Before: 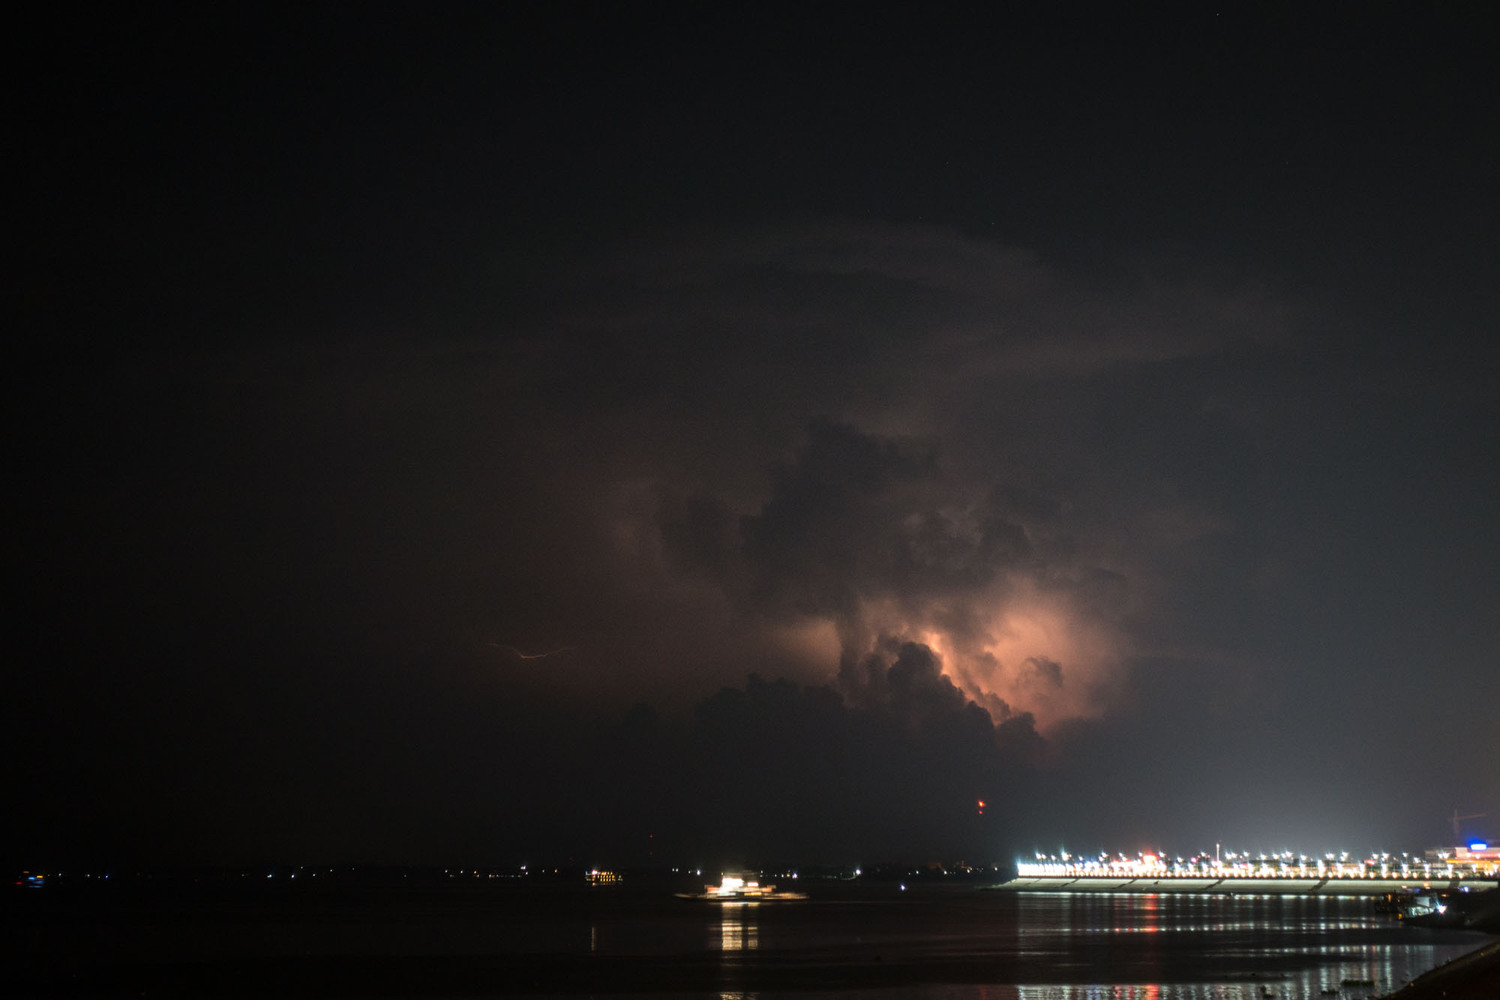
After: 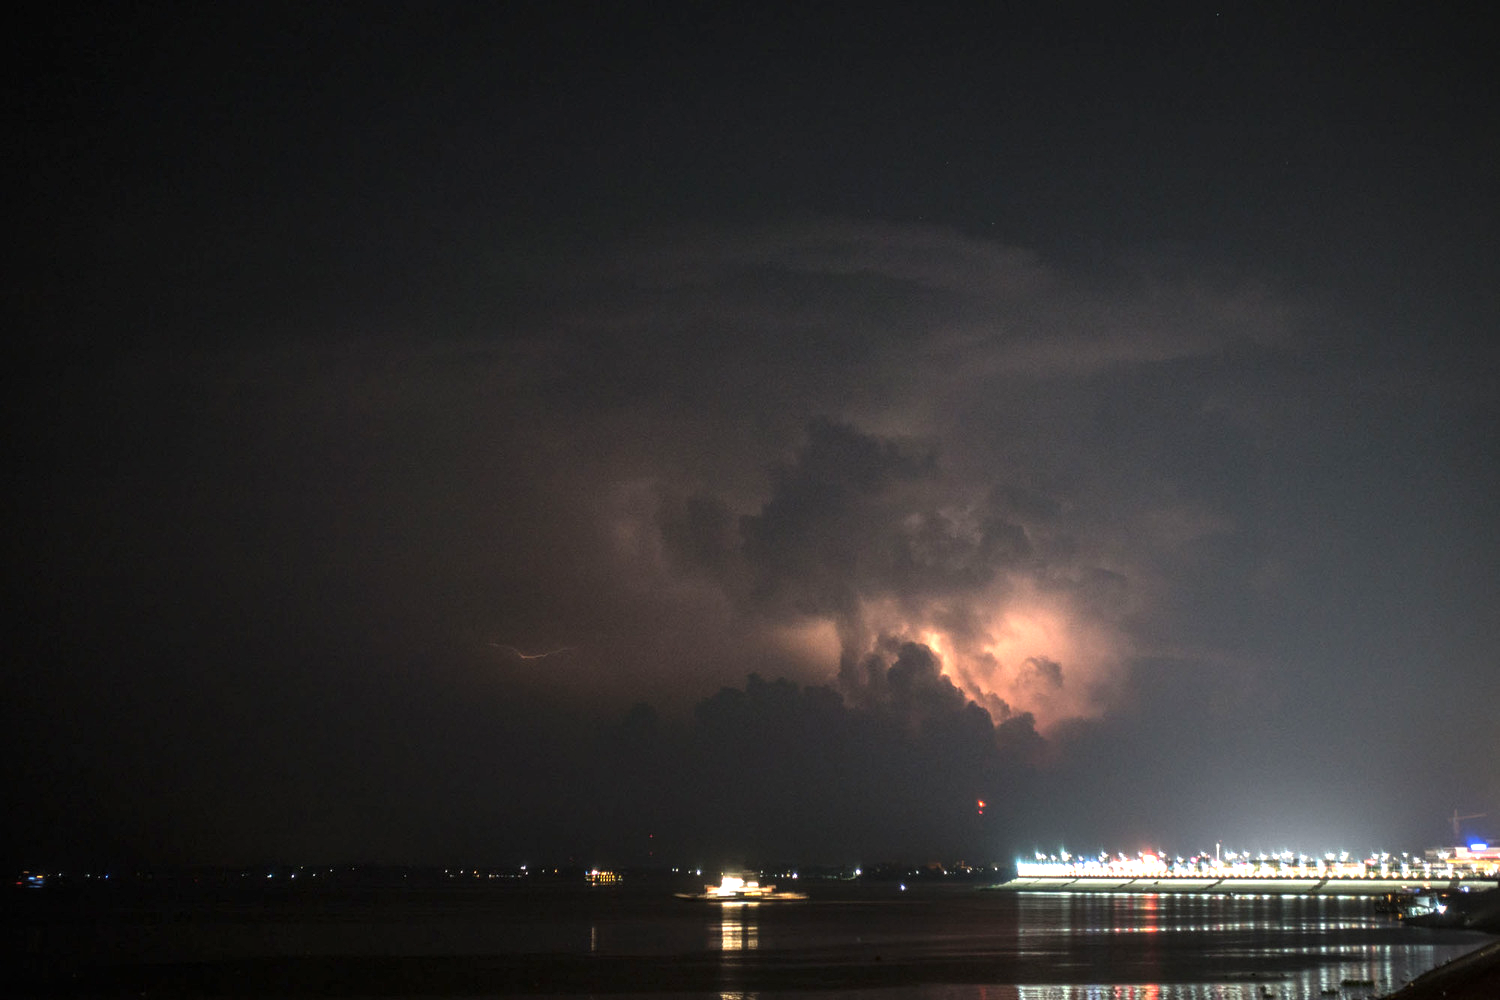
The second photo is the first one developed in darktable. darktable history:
vignetting: fall-off start 91.19%
tone equalizer: on, module defaults
exposure: black level correction -0.001, exposure 0.9 EV, compensate exposure bias true, compensate highlight preservation false
local contrast: highlights 100%, shadows 100%, detail 120%, midtone range 0.2
